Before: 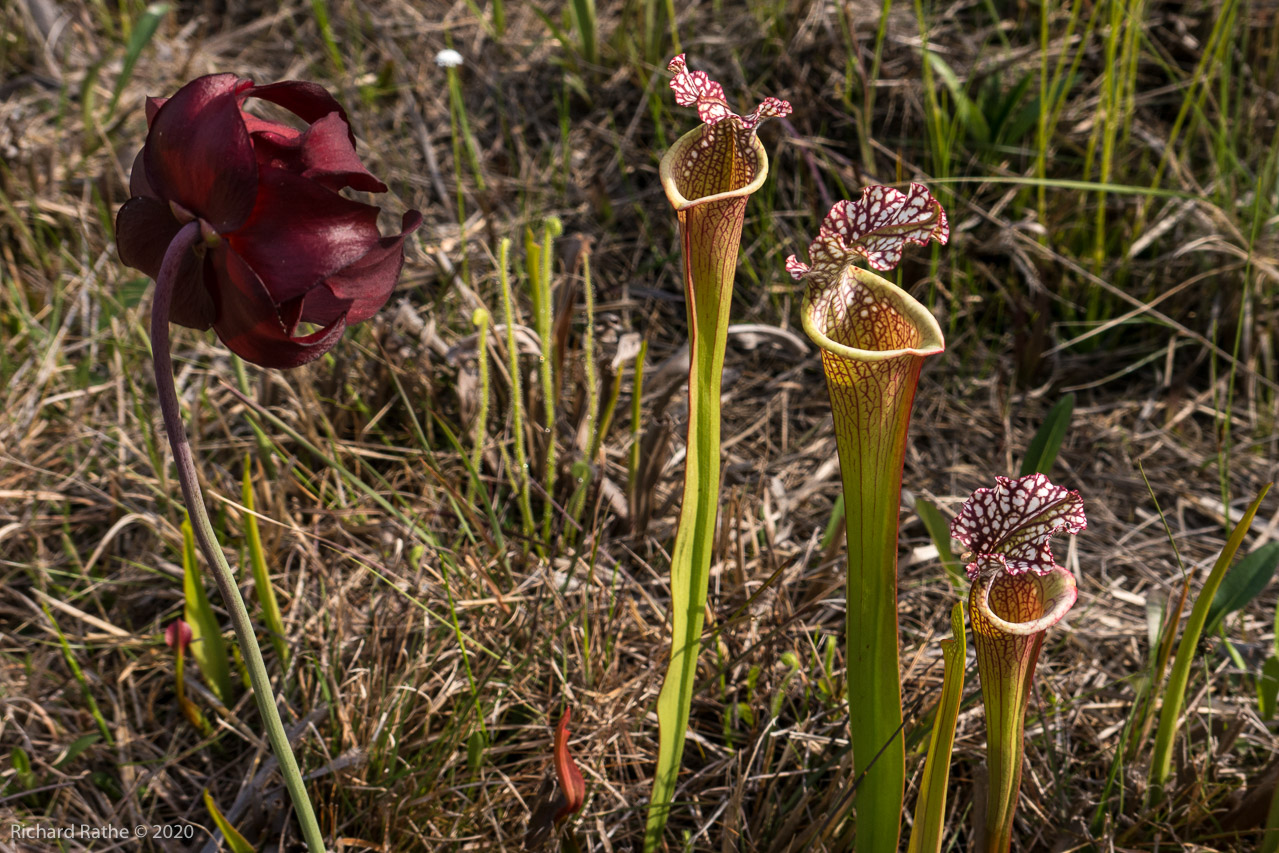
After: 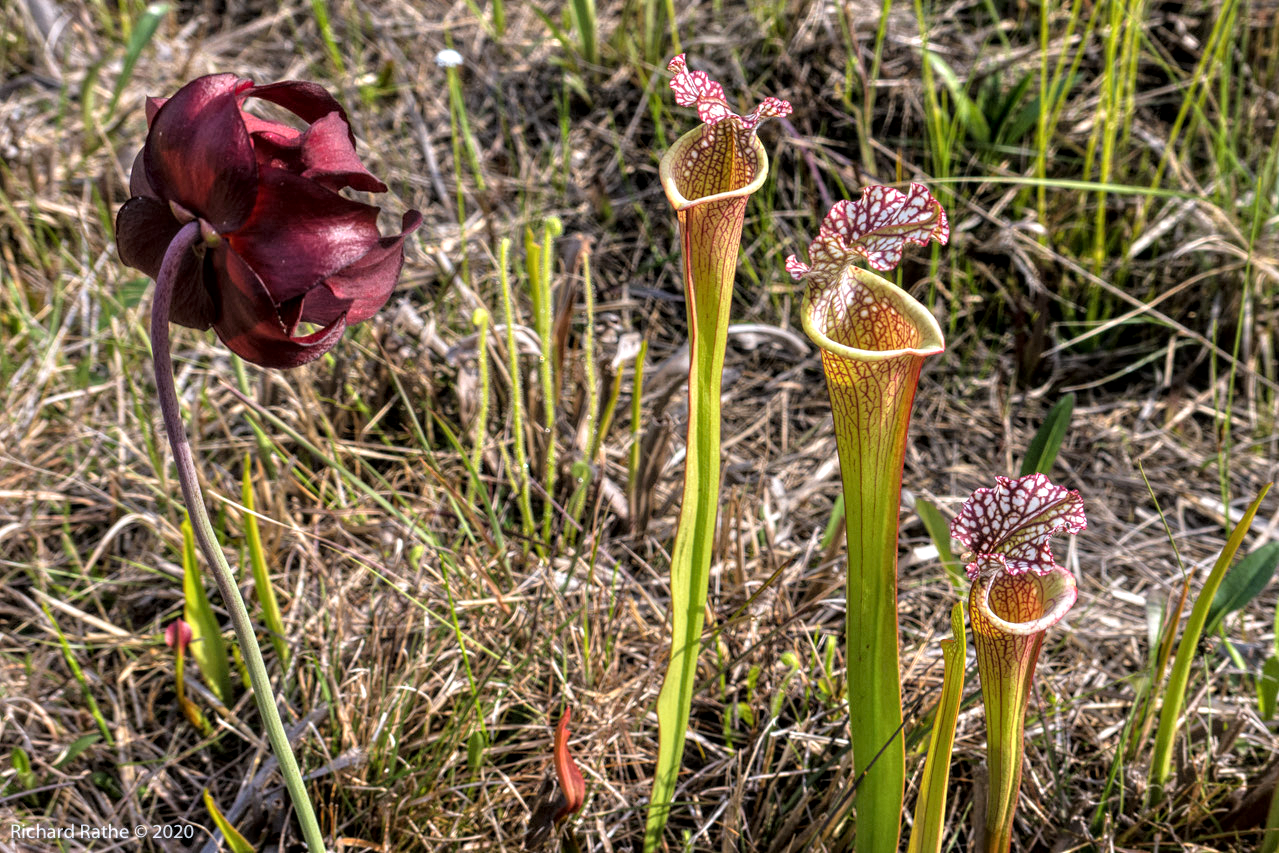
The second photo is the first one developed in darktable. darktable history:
tone equalizer: -7 EV 0.15 EV, -6 EV 0.6 EV, -5 EV 1.15 EV, -4 EV 1.33 EV, -3 EV 1.15 EV, -2 EV 0.6 EV, -1 EV 0.15 EV, mask exposure compensation -0.5 EV
local contrast: highlights 99%, shadows 86%, detail 160%, midtone range 0.2
white balance: red 0.954, blue 1.079
